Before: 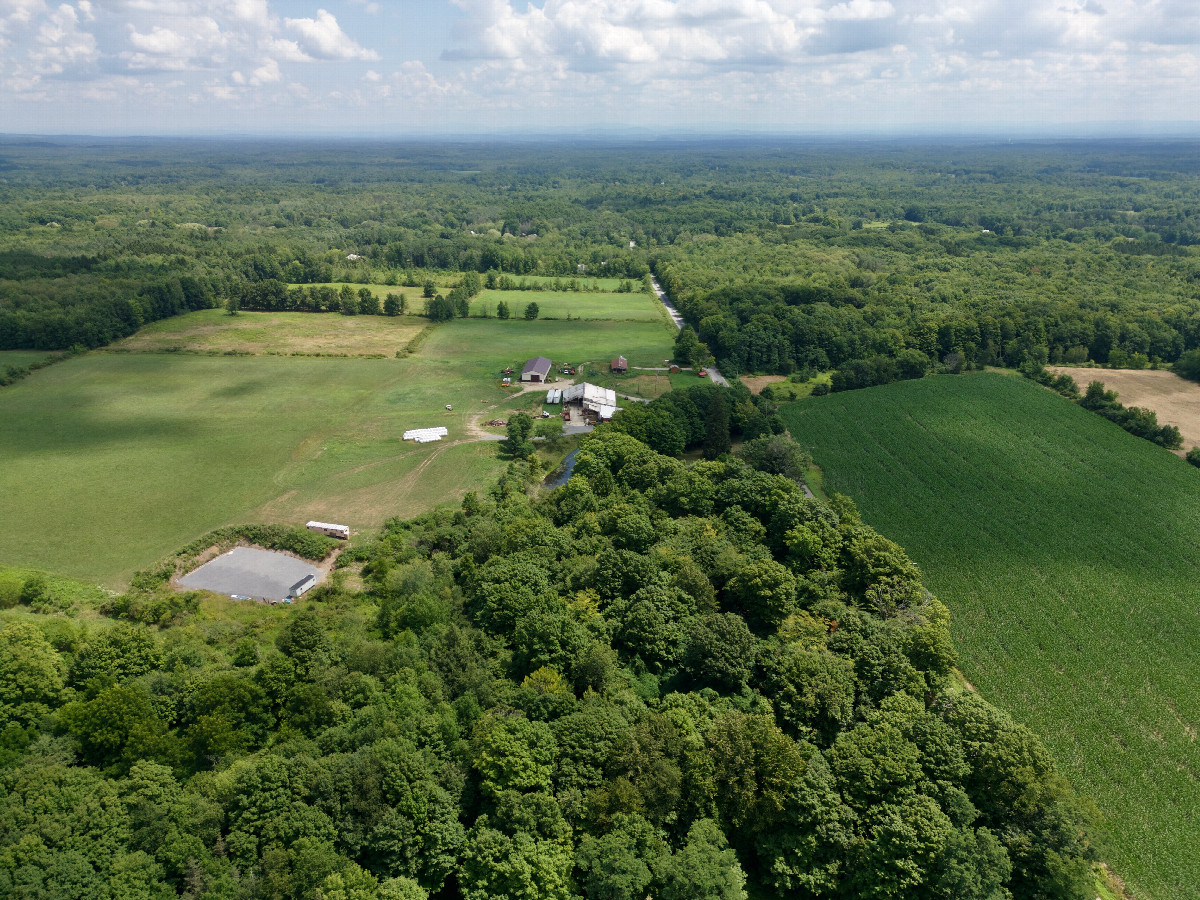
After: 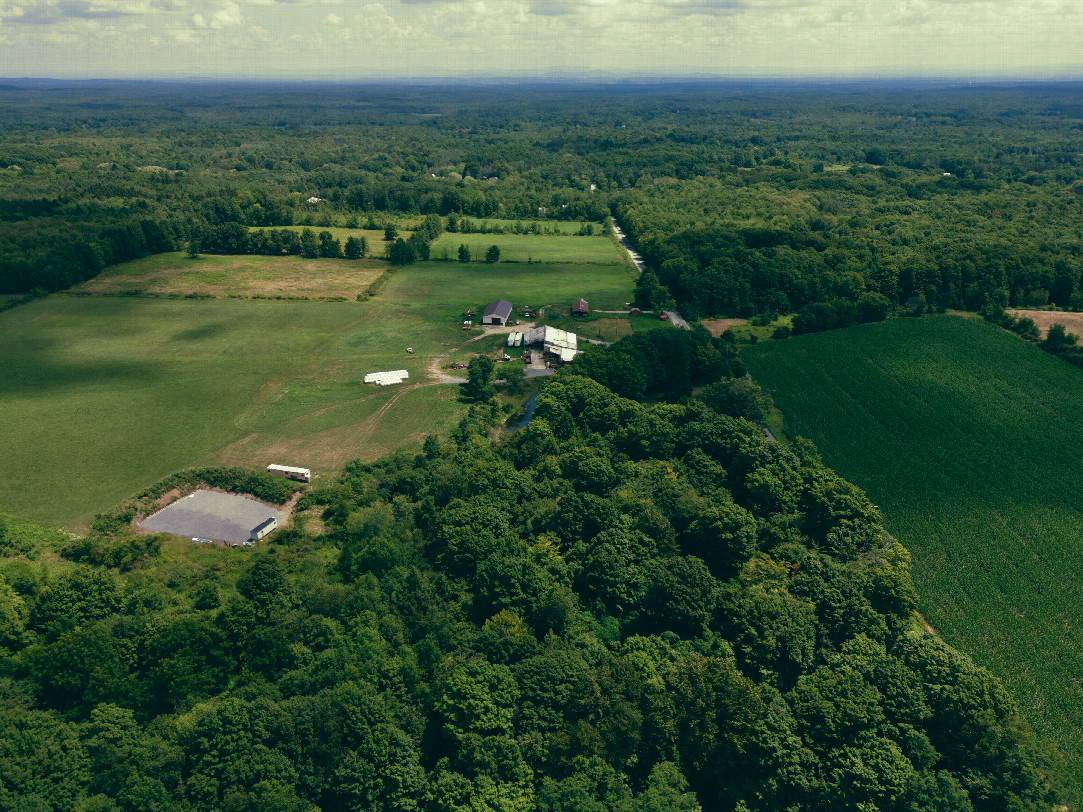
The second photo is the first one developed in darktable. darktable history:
exposure: compensate highlight preservation false
color balance: lift [1.016, 0.983, 1, 1.017], gamma [0.78, 1.018, 1.043, 0.957], gain [0.786, 1.063, 0.937, 1.017], input saturation 118.26%, contrast 13.43%, contrast fulcrum 21.62%, output saturation 82.76%
crop: left 3.305%, top 6.436%, right 6.389%, bottom 3.258%
split-toning: shadows › hue 290.82°, shadows › saturation 0.34, highlights › saturation 0.38, balance 0, compress 50%
